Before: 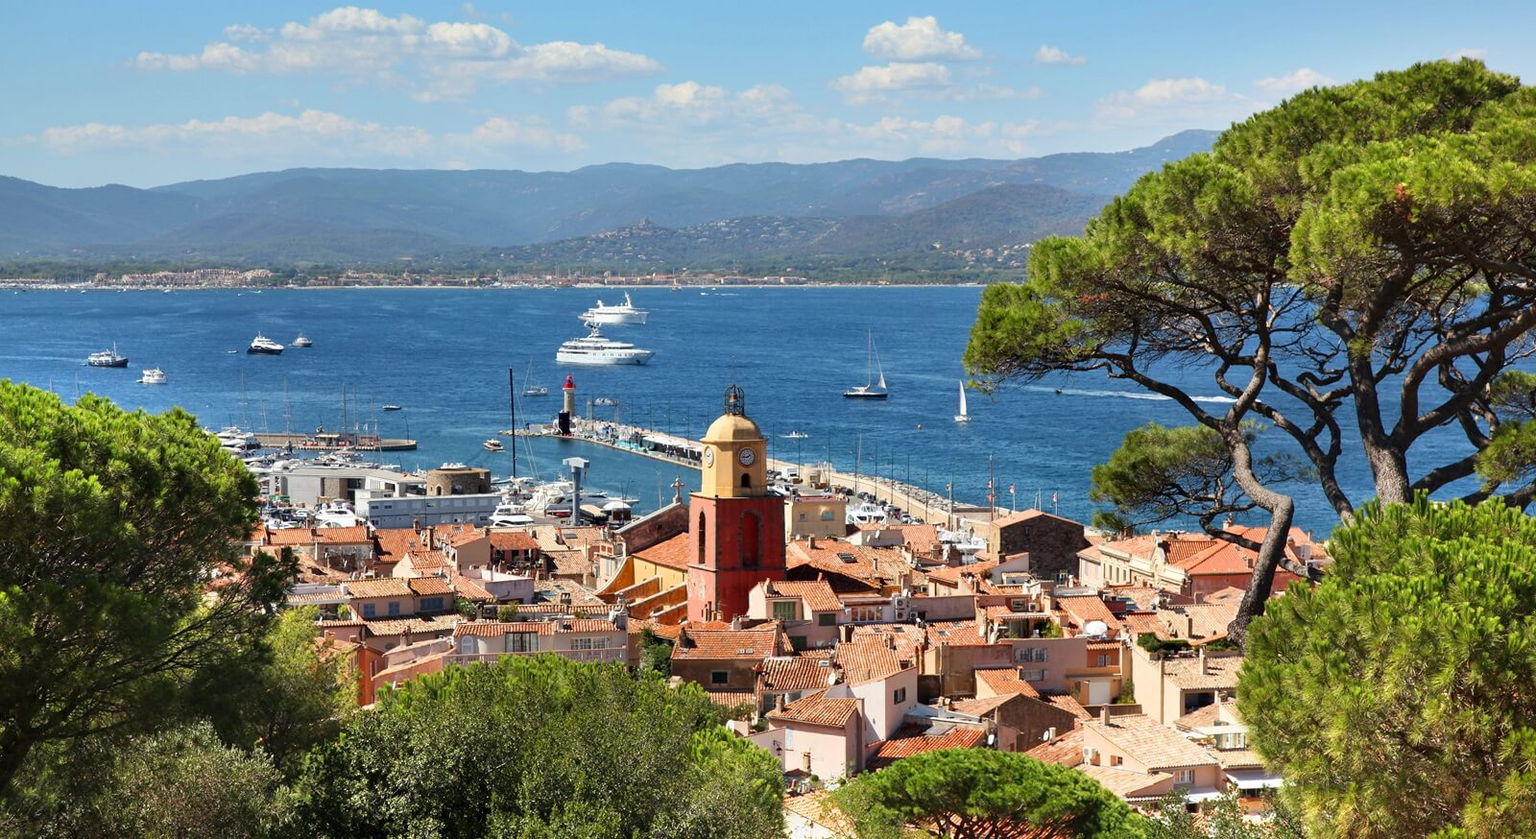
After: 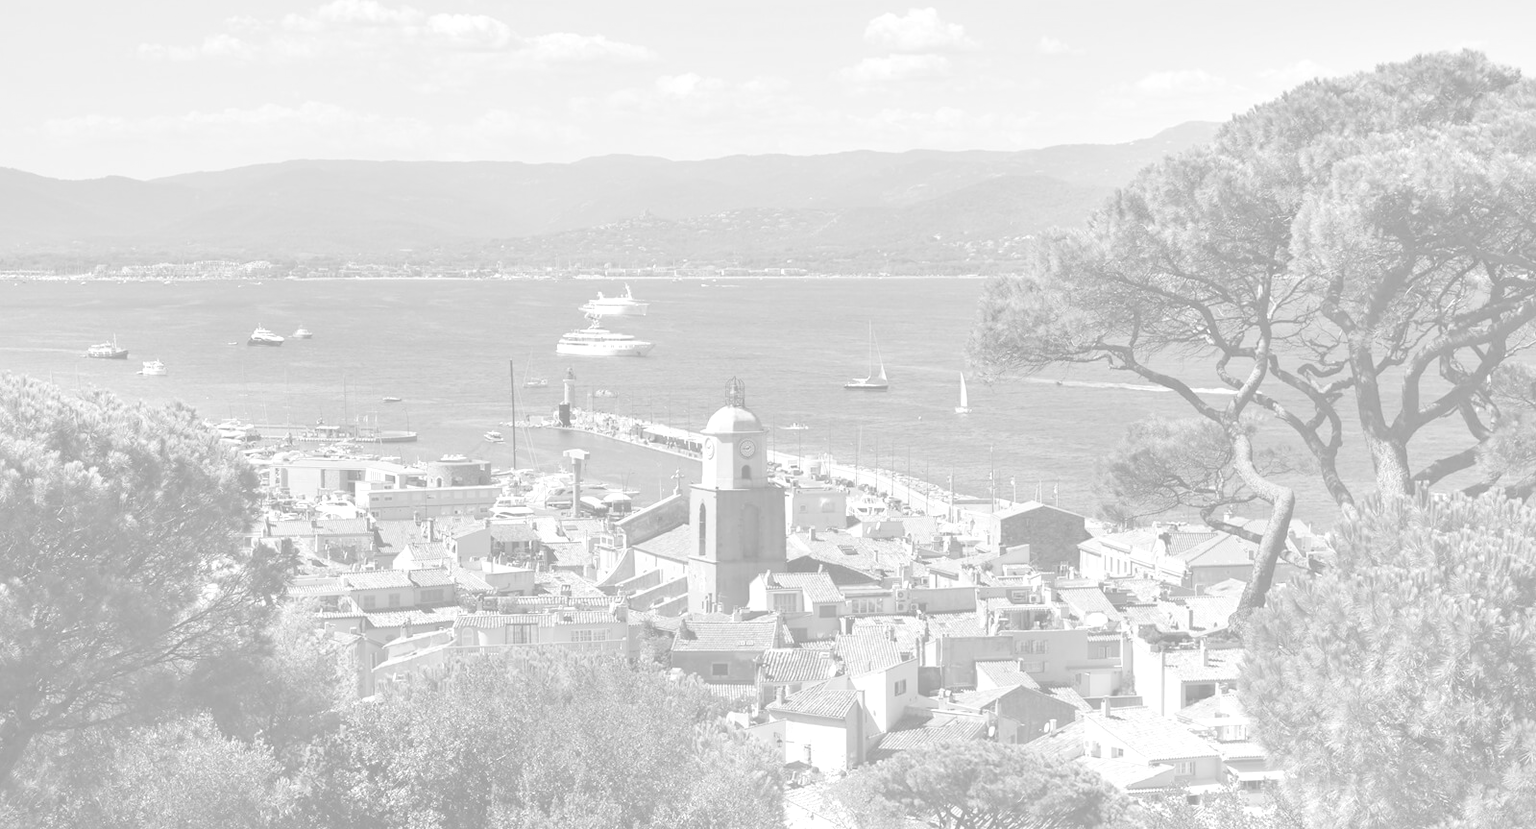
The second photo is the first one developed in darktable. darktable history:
colorize: hue 331.2°, saturation 75%, source mix 30.28%, lightness 70.52%, version 1
crop: top 1.049%, right 0.001%
monochrome: a 16.06, b 15.48, size 1
exposure: black level correction 0, exposure 1 EV, compensate exposure bias true, compensate highlight preservation false
